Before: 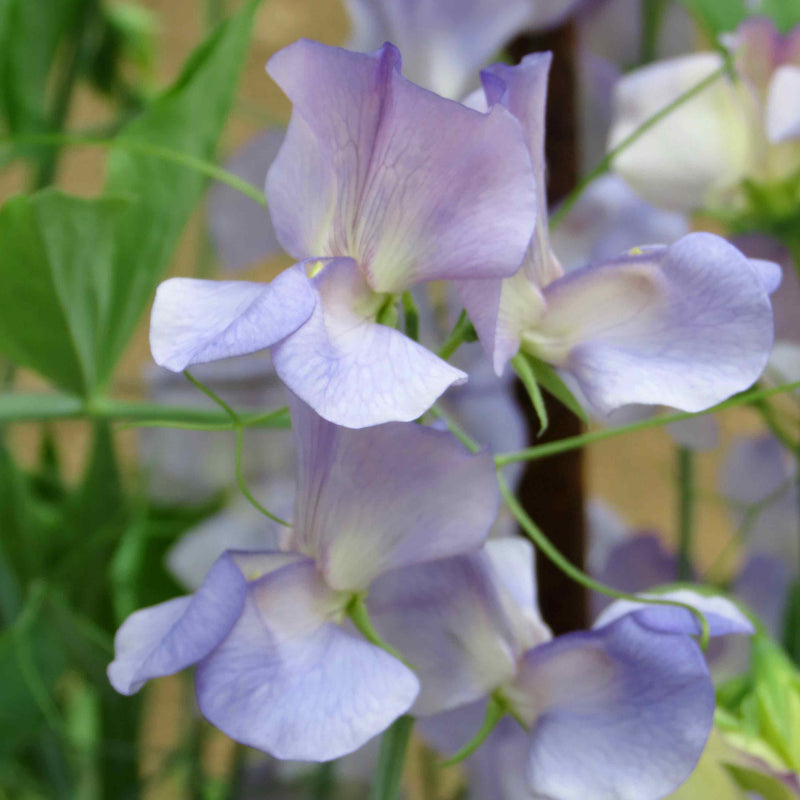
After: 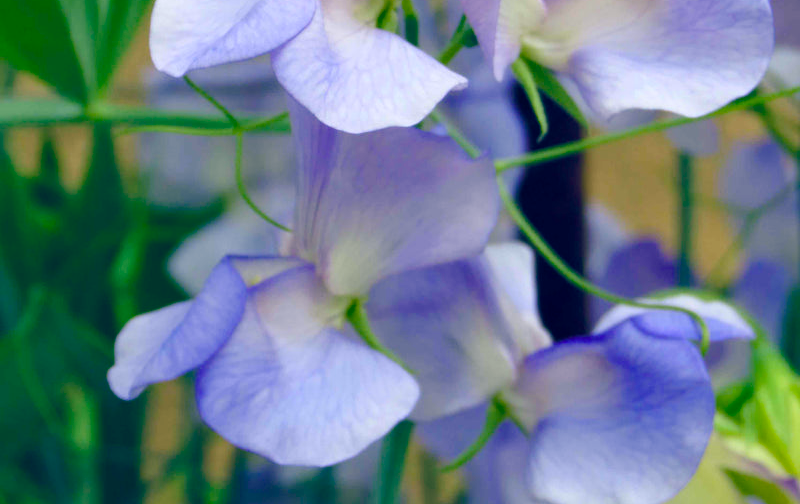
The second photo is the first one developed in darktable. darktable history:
crop and rotate: top 36.989%
color balance rgb: shadows lift › luminance -40.955%, shadows lift › chroma 13.819%, shadows lift › hue 257.19°, global offset › luminance 0.416%, global offset › chroma 0.205%, global offset › hue 254.69°, linear chroma grading › global chroma 14.719%, perceptual saturation grading › global saturation 20%, perceptual saturation grading › highlights -25.04%, perceptual saturation grading › shadows 49.86%, global vibrance 14.706%
